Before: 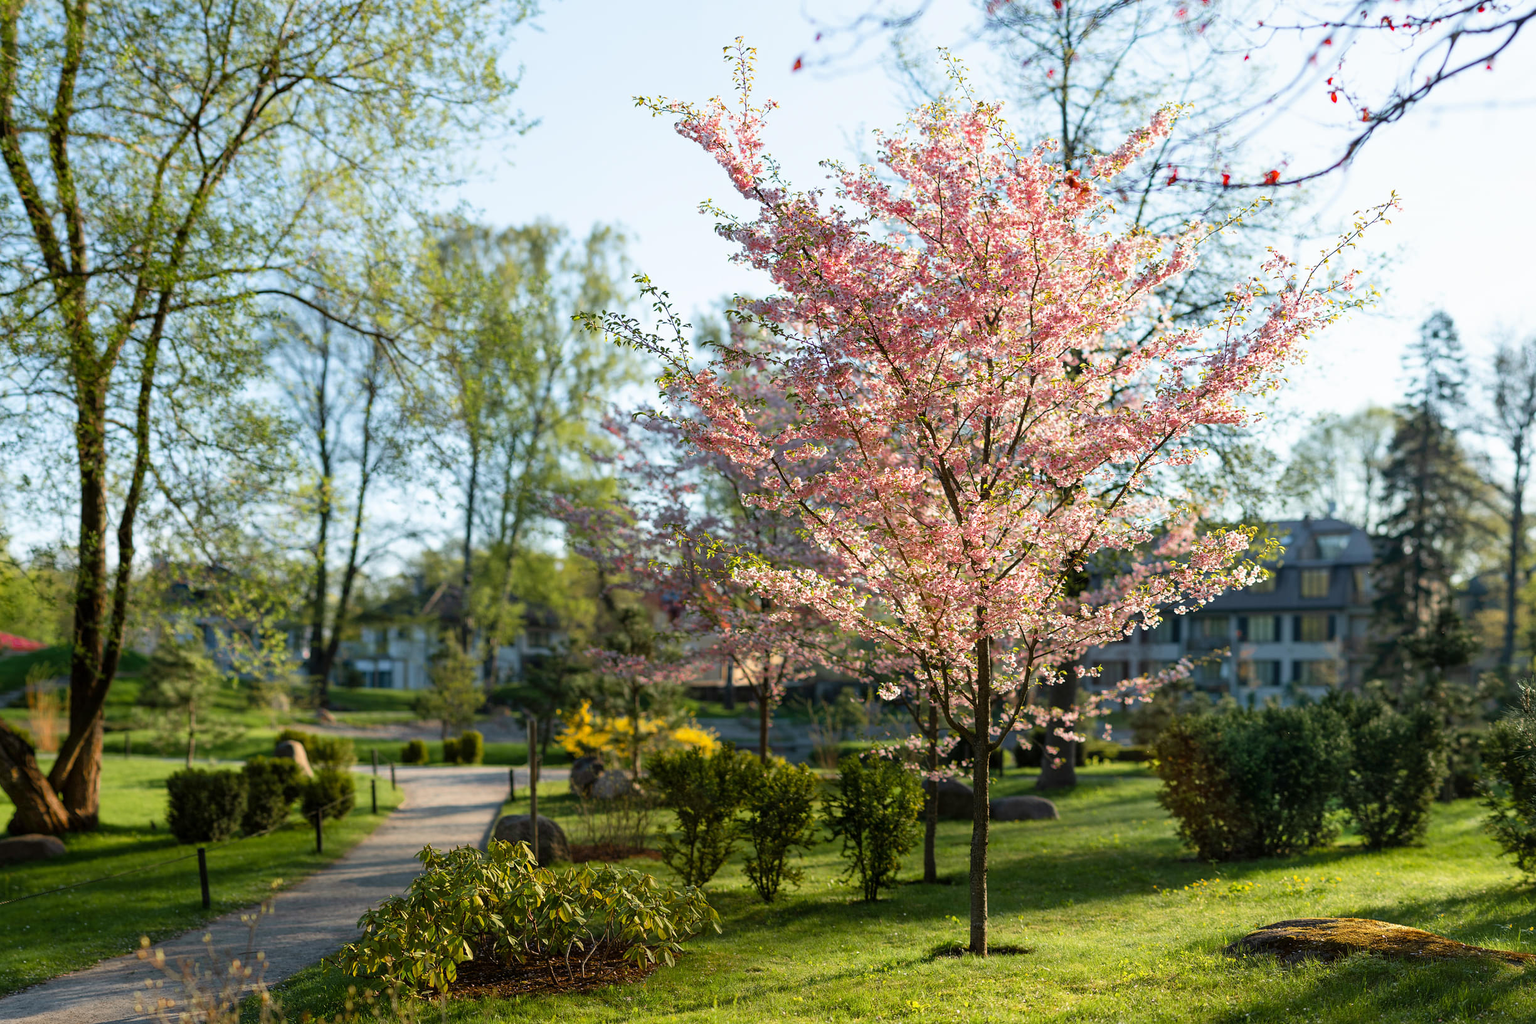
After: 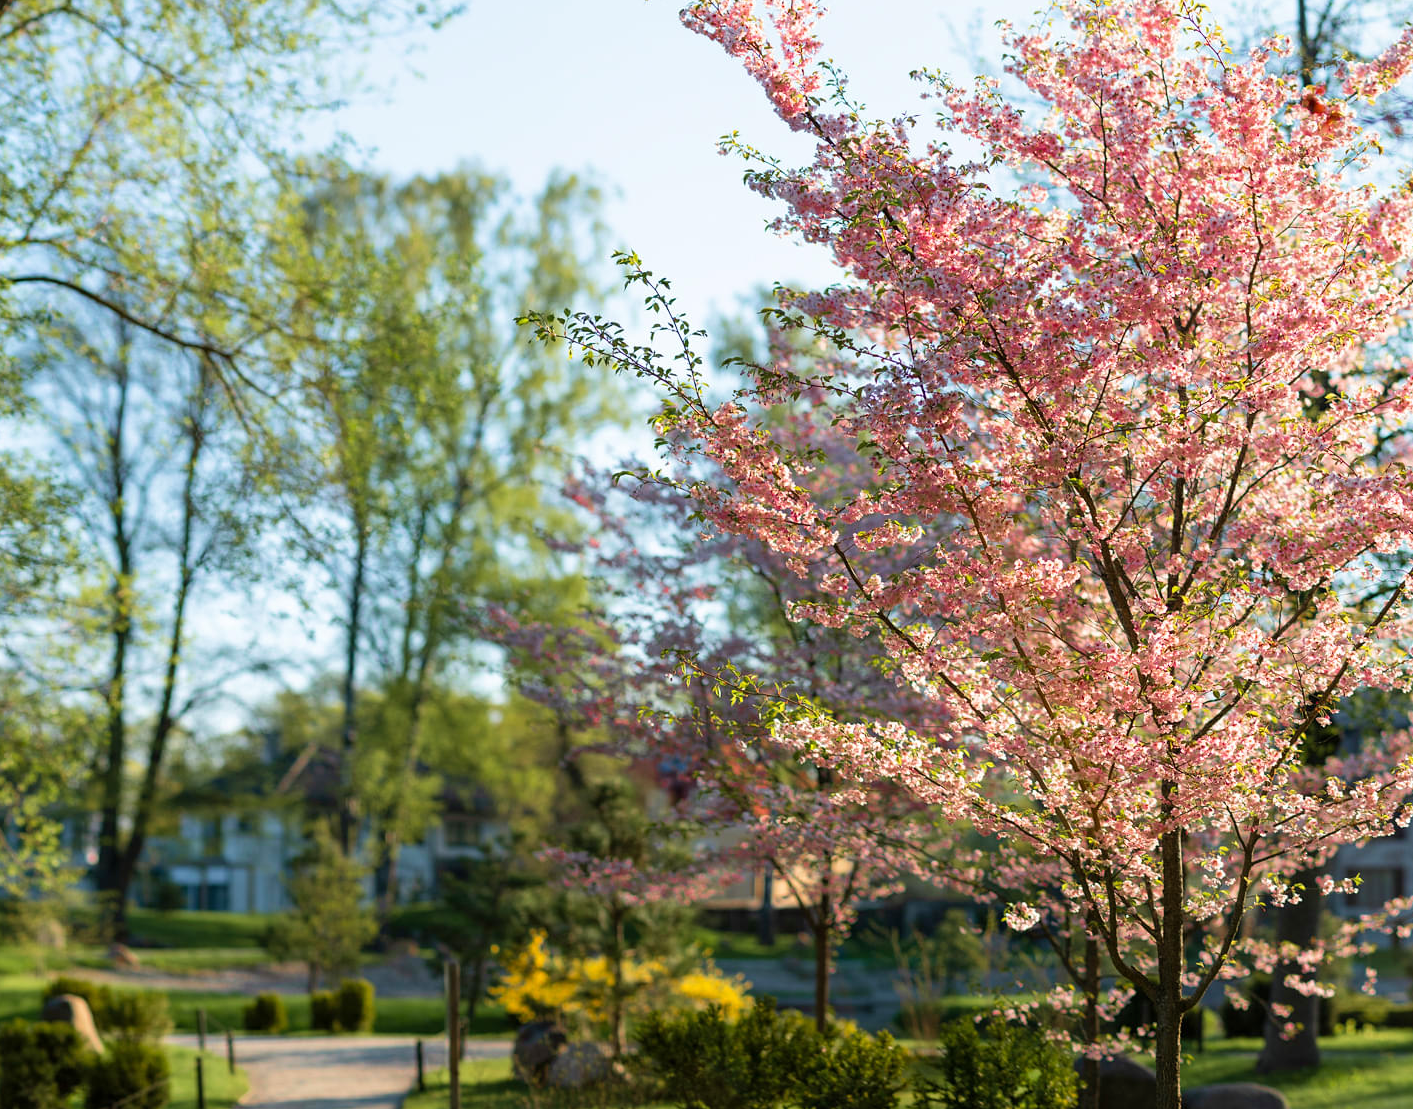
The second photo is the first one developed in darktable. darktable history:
velvia: on, module defaults
crop: left 16.174%, top 11.424%, right 26.093%, bottom 20.609%
